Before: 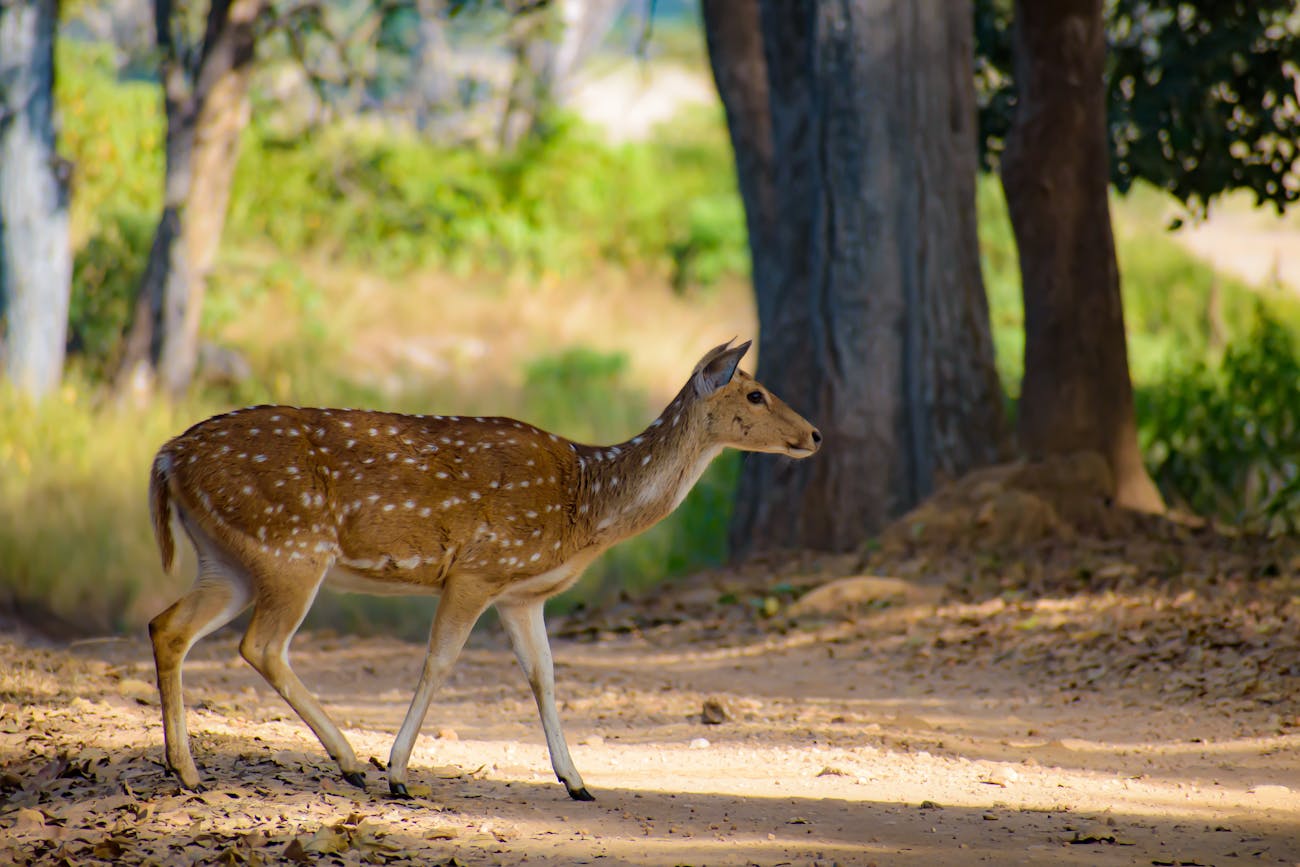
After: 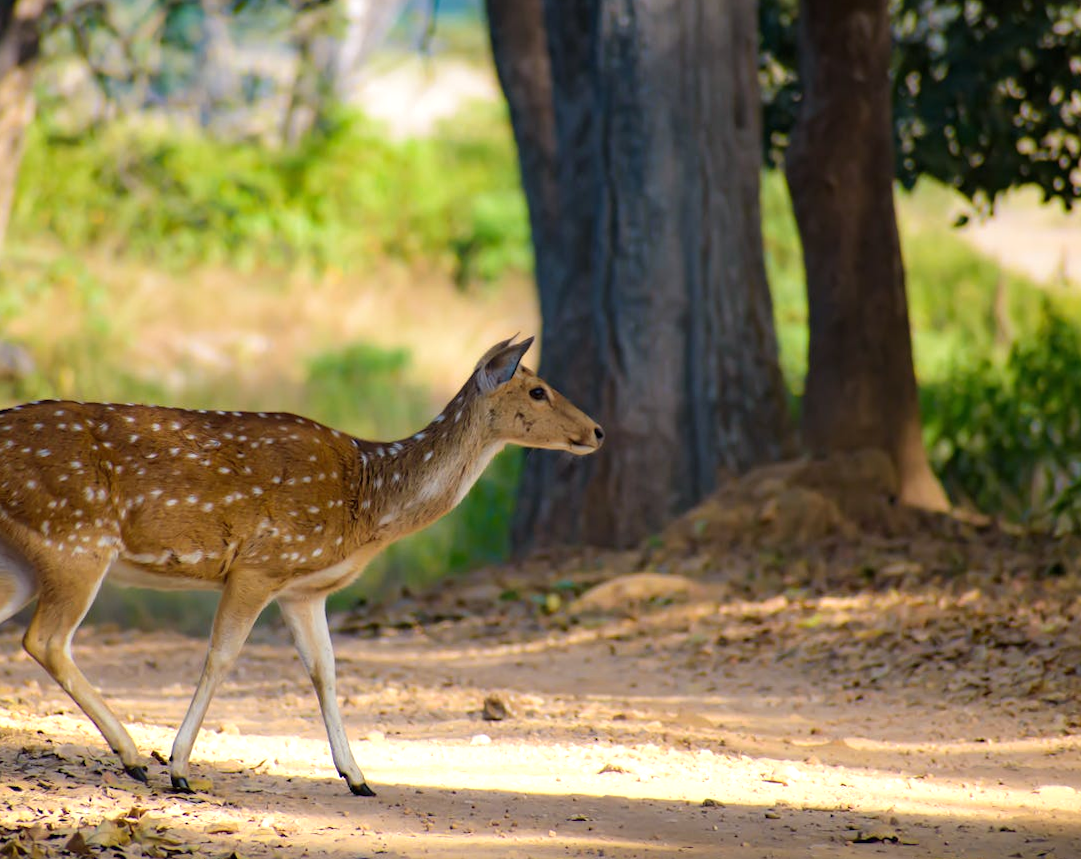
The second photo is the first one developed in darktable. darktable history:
crop: left 16.145%
graduated density: rotation 5.63°, offset 76.9
rotate and perspective: rotation 0.192°, lens shift (horizontal) -0.015, crop left 0.005, crop right 0.996, crop top 0.006, crop bottom 0.99
exposure: black level correction 0, exposure 0.7 EV, compensate exposure bias true, compensate highlight preservation false
